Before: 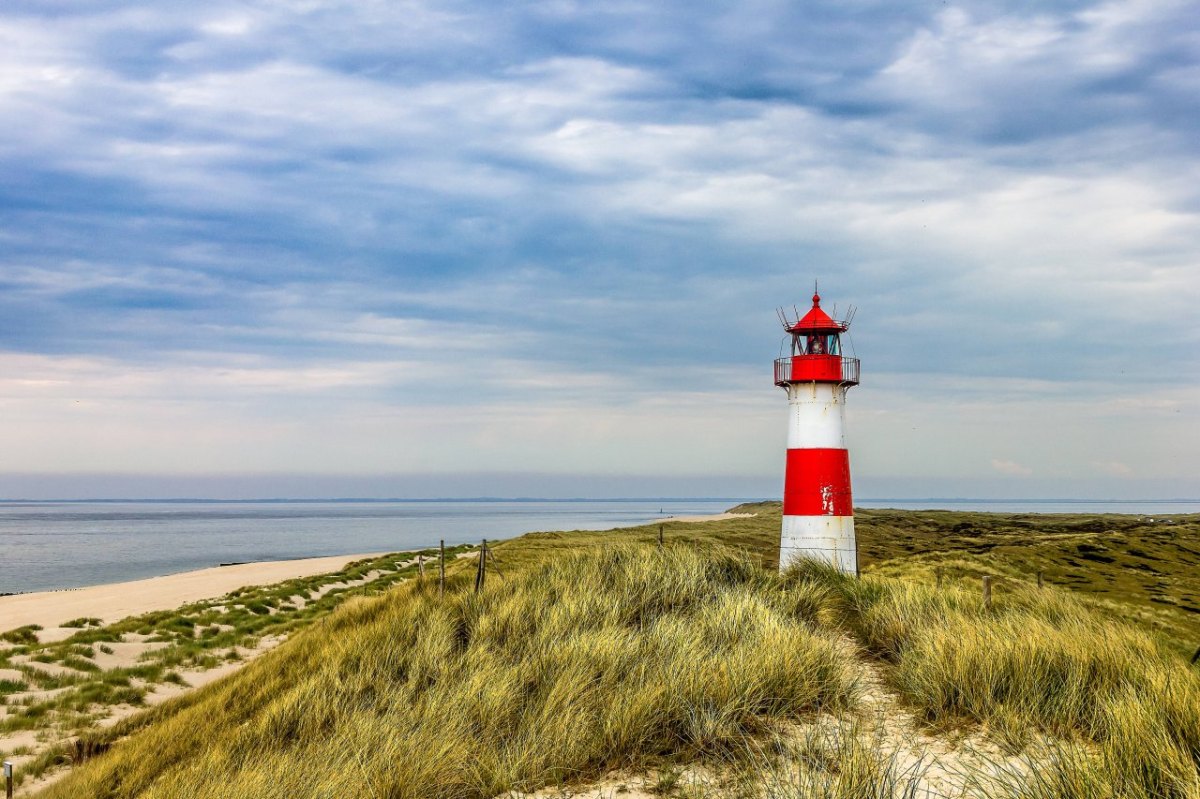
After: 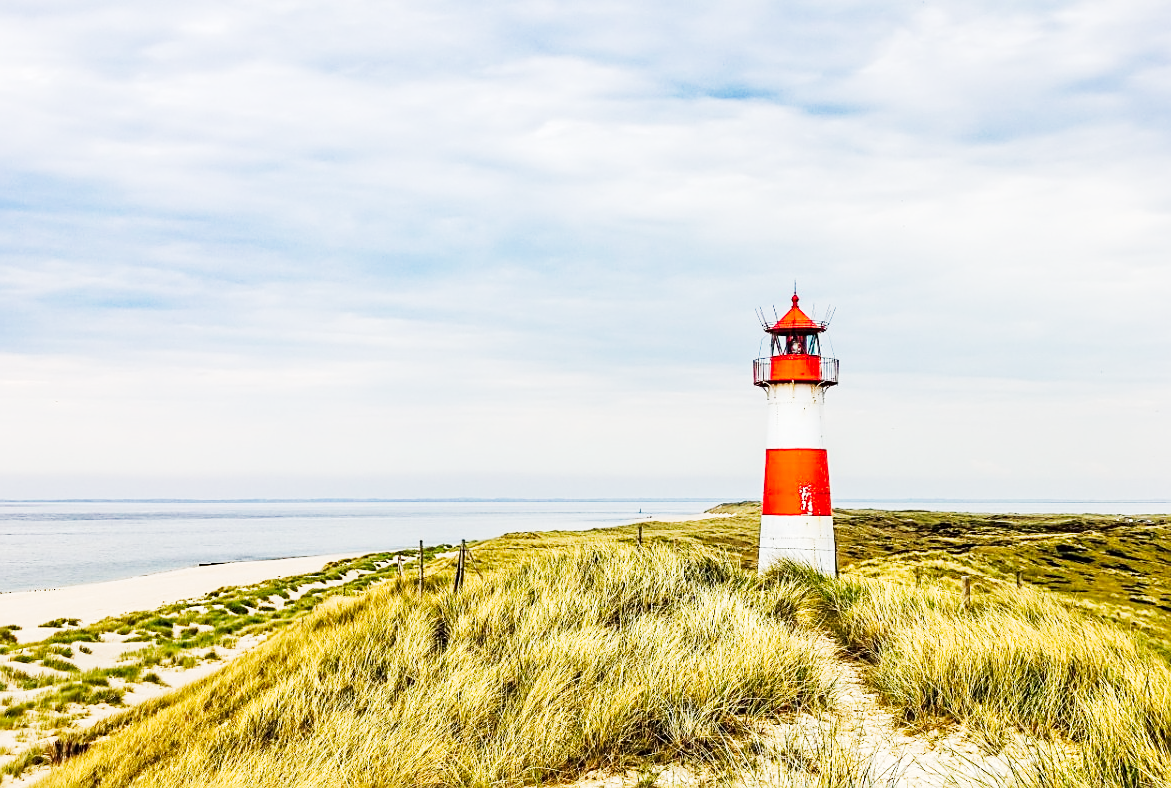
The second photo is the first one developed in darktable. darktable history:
sharpen: on, module defaults
contrast brightness saturation: saturation -0.05
tone curve: curves: ch0 [(0, 0) (0.003, 0.004) (0.011, 0.015) (0.025, 0.034) (0.044, 0.061) (0.069, 0.095) (0.1, 0.137) (0.136, 0.186) (0.177, 0.243) (0.224, 0.307) (0.277, 0.416) (0.335, 0.533) (0.399, 0.641) (0.468, 0.748) (0.543, 0.829) (0.623, 0.886) (0.709, 0.924) (0.801, 0.951) (0.898, 0.975) (1, 1)], preserve colors none
crop and rotate: left 1.774%, right 0.633%, bottom 1.28%
